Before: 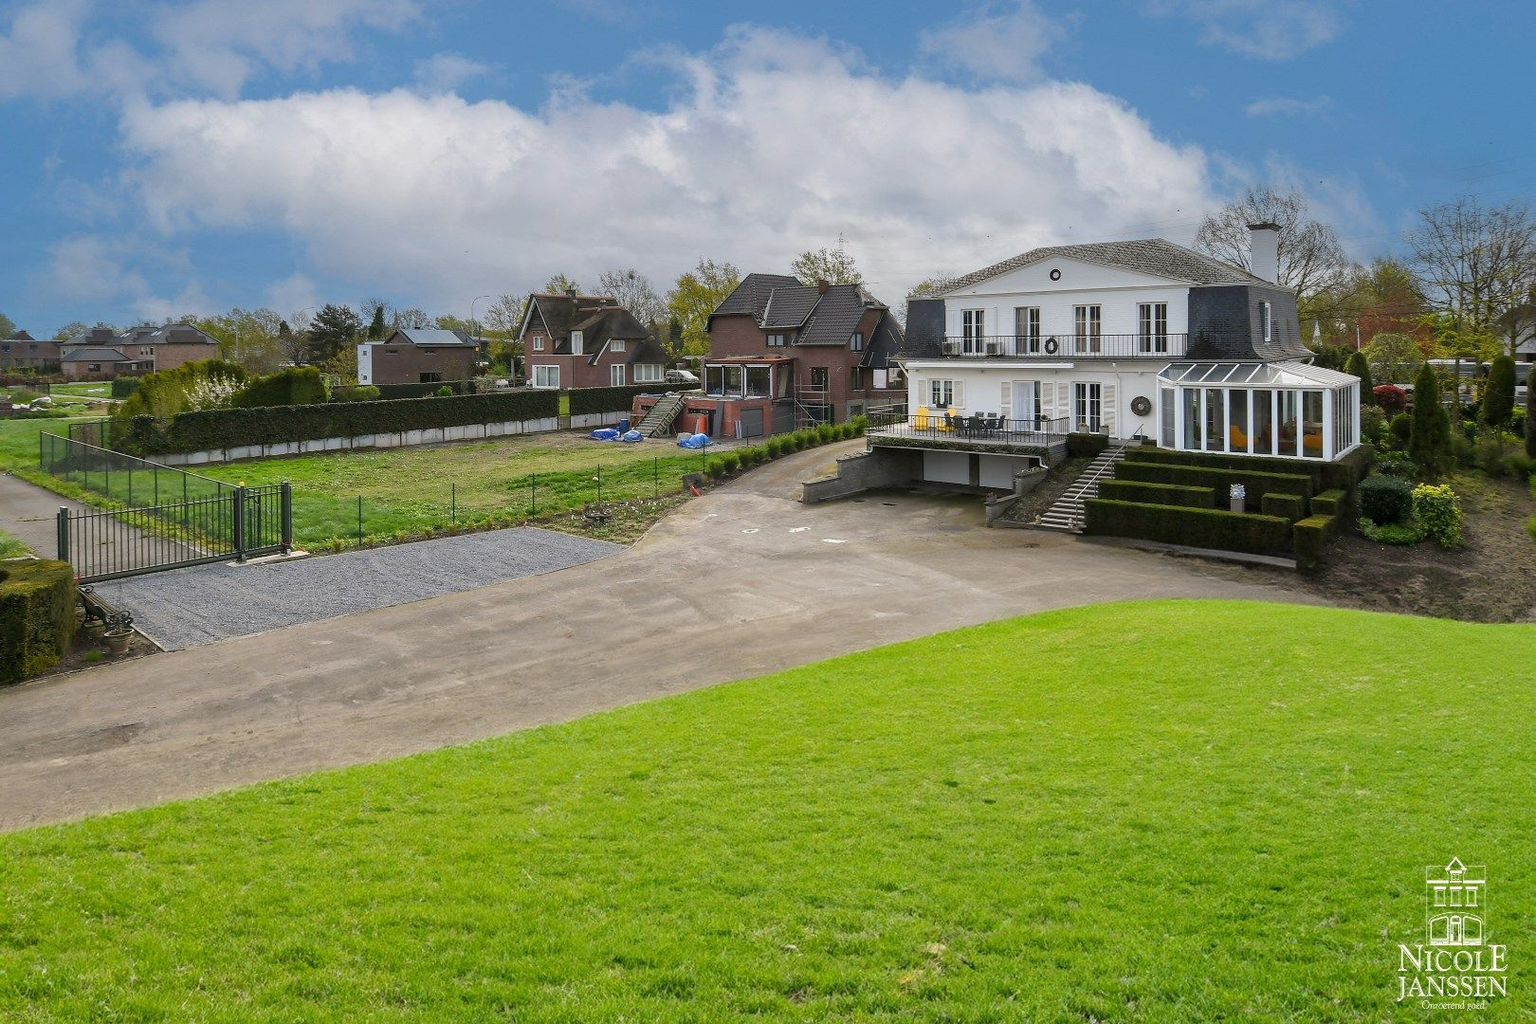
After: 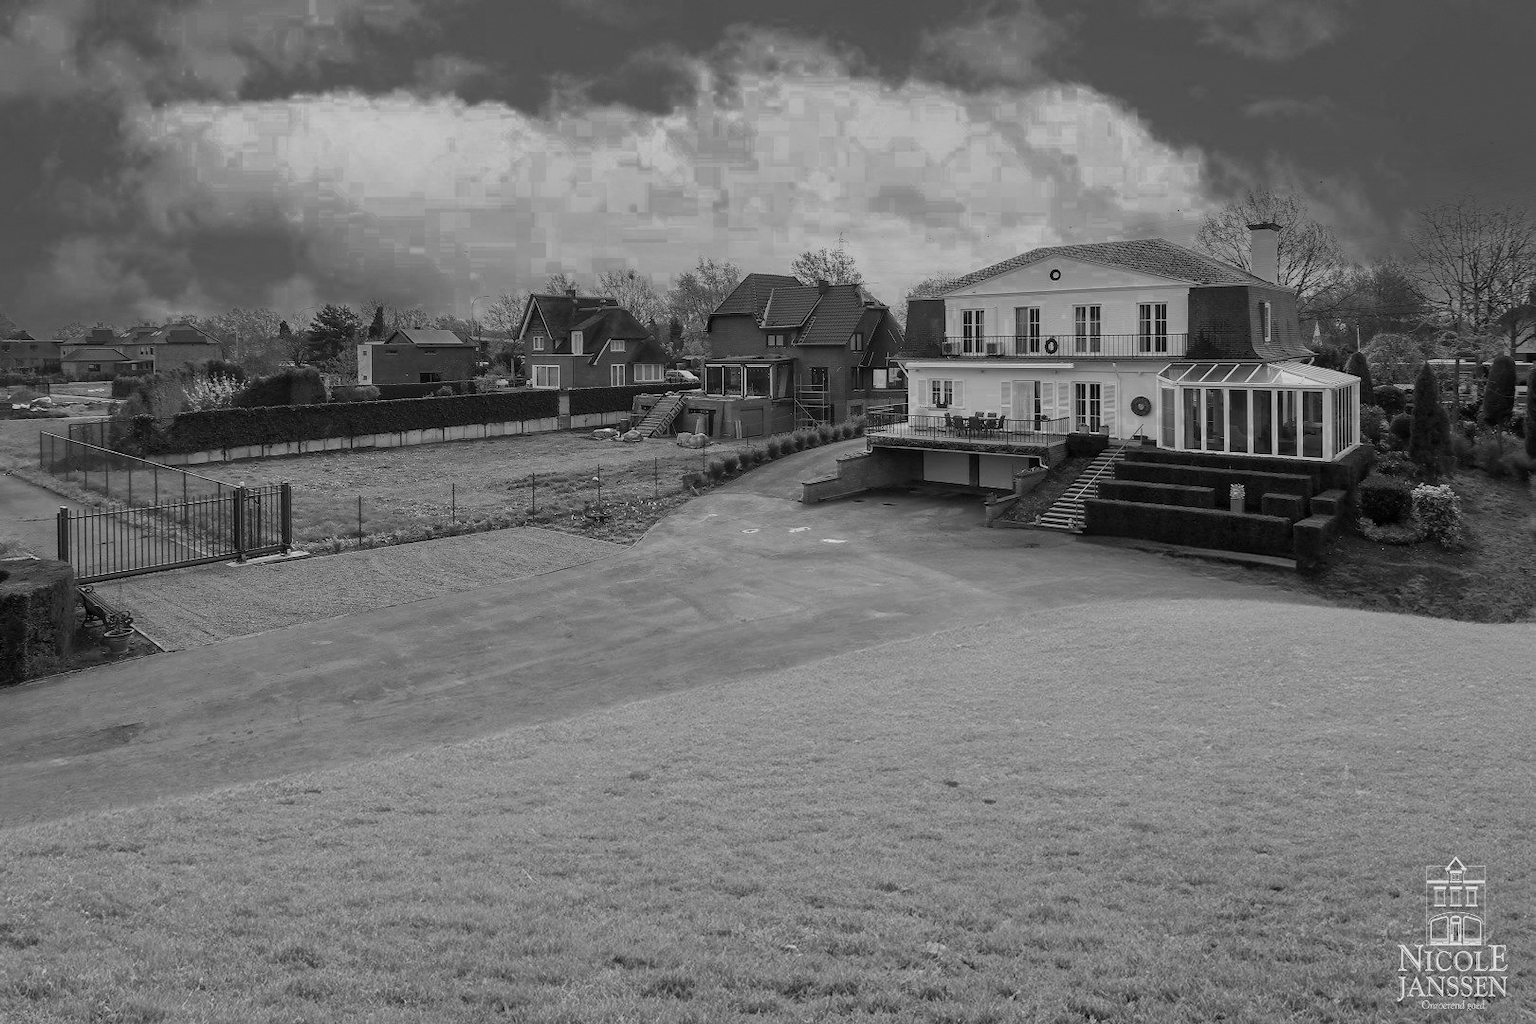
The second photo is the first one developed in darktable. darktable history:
exposure: exposure -0.487 EV, compensate exposure bias true, compensate highlight preservation false
color zones: curves: ch0 [(0.002, 0.589) (0.107, 0.484) (0.146, 0.249) (0.217, 0.352) (0.309, 0.525) (0.39, 0.404) (0.455, 0.169) (0.597, 0.055) (0.724, 0.212) (0.775, 0.691) (0.869, 0.571) (1, 0.587)]; ch1 [(0, 0) (0.143, 0) (0.286, 0) (0.429, 0) (0.571, 0) (0.714, 0) (0.857, 0)]
